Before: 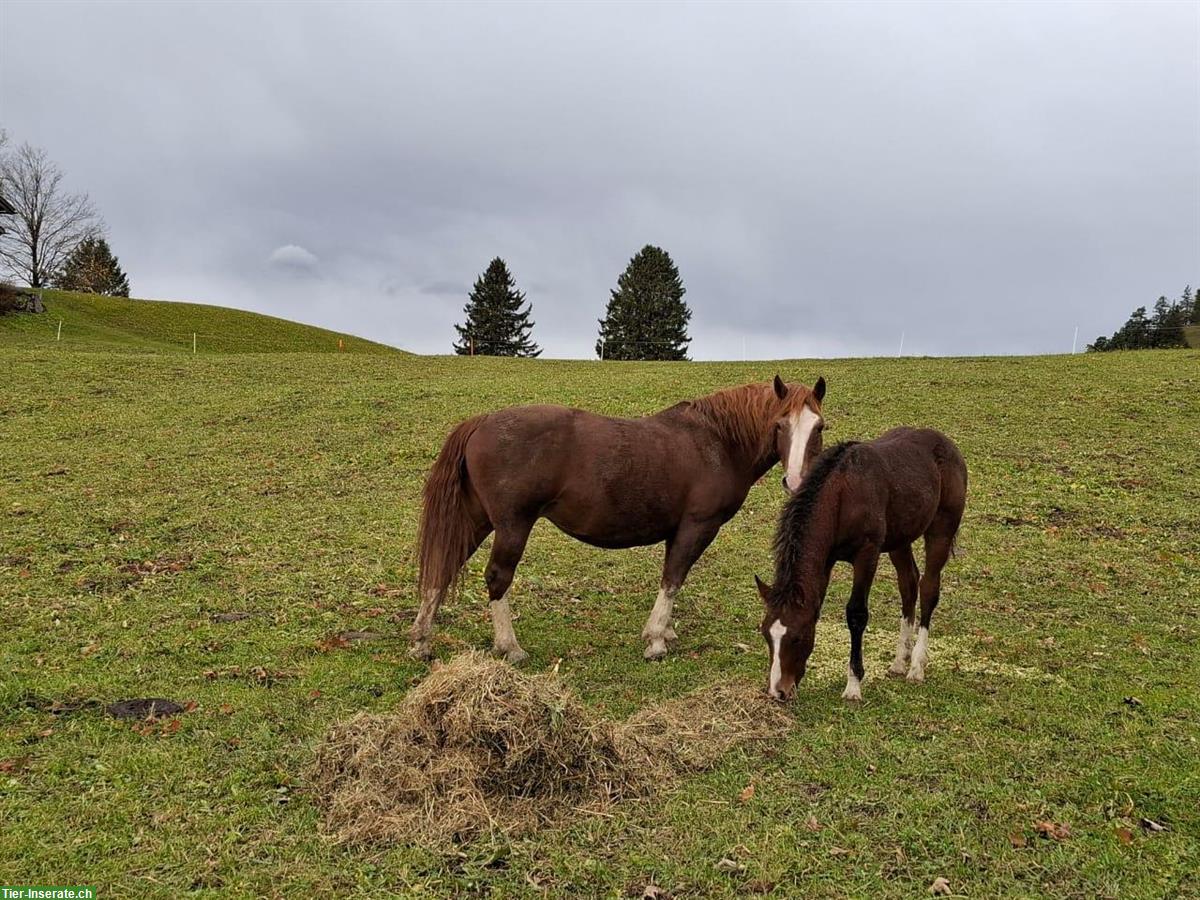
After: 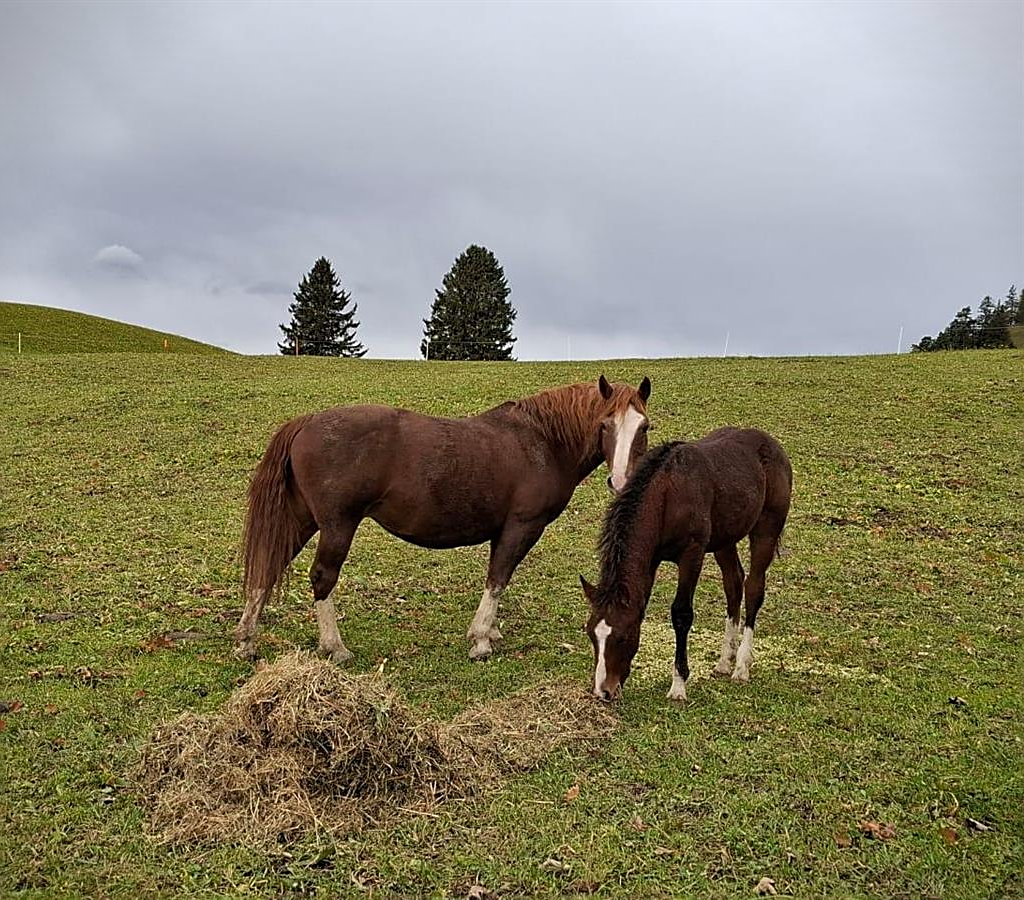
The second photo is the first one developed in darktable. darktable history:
crop and rotate: left 14.584%
sharpen: on, module defaults
vignetting: fall-off start 99.93%, brightness -0.565, saturation -0.003
